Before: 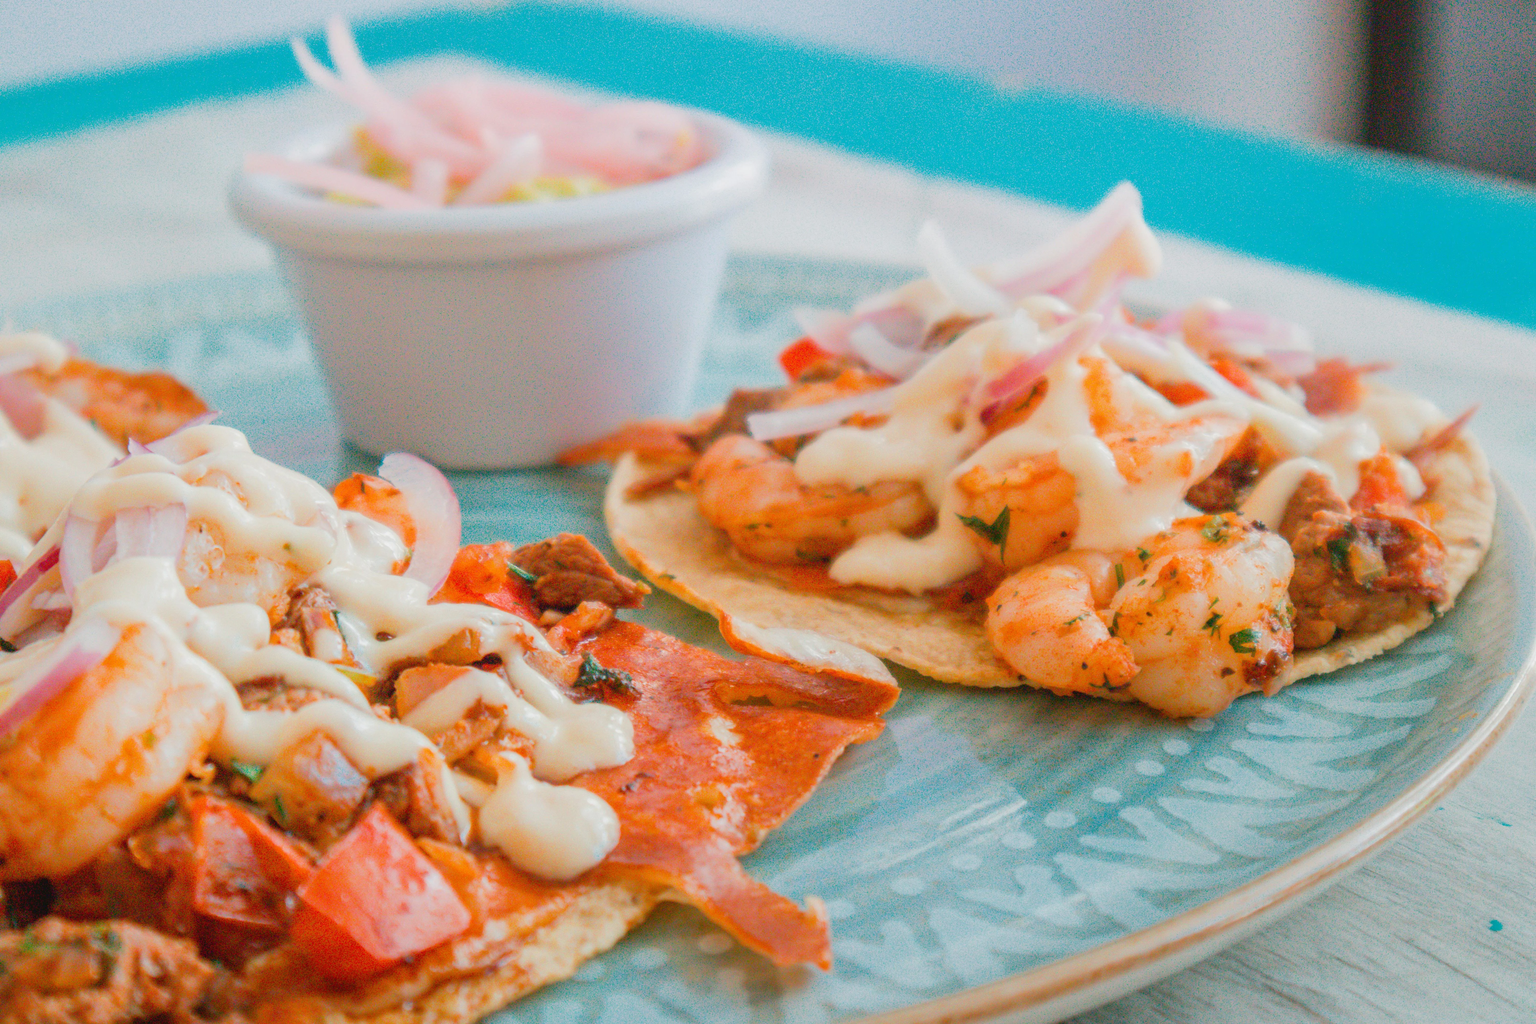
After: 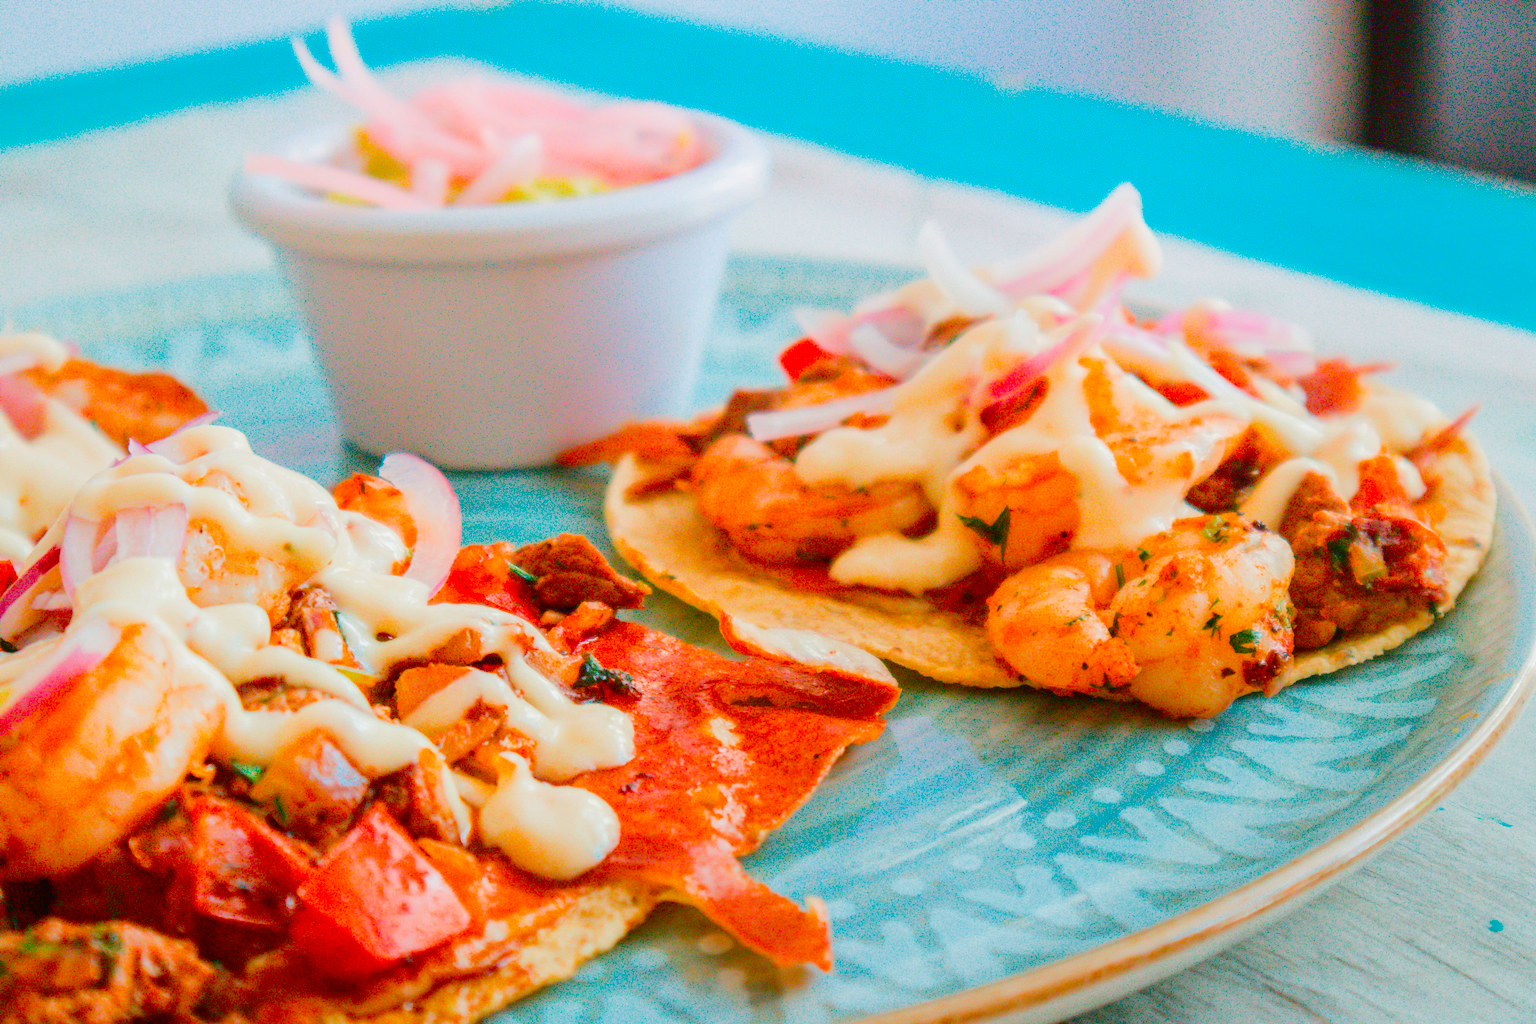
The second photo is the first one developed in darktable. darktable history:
color balance rgb: perceptual saturation grading › global saturation 25%, perceptual brilliance grading › mid-tones 10%, perceptual brilliance grading › shadows 15%, global vibrance 20%
contrast brightness saturation: contrast 0.19, brightness -0.11, saturation 0.21
